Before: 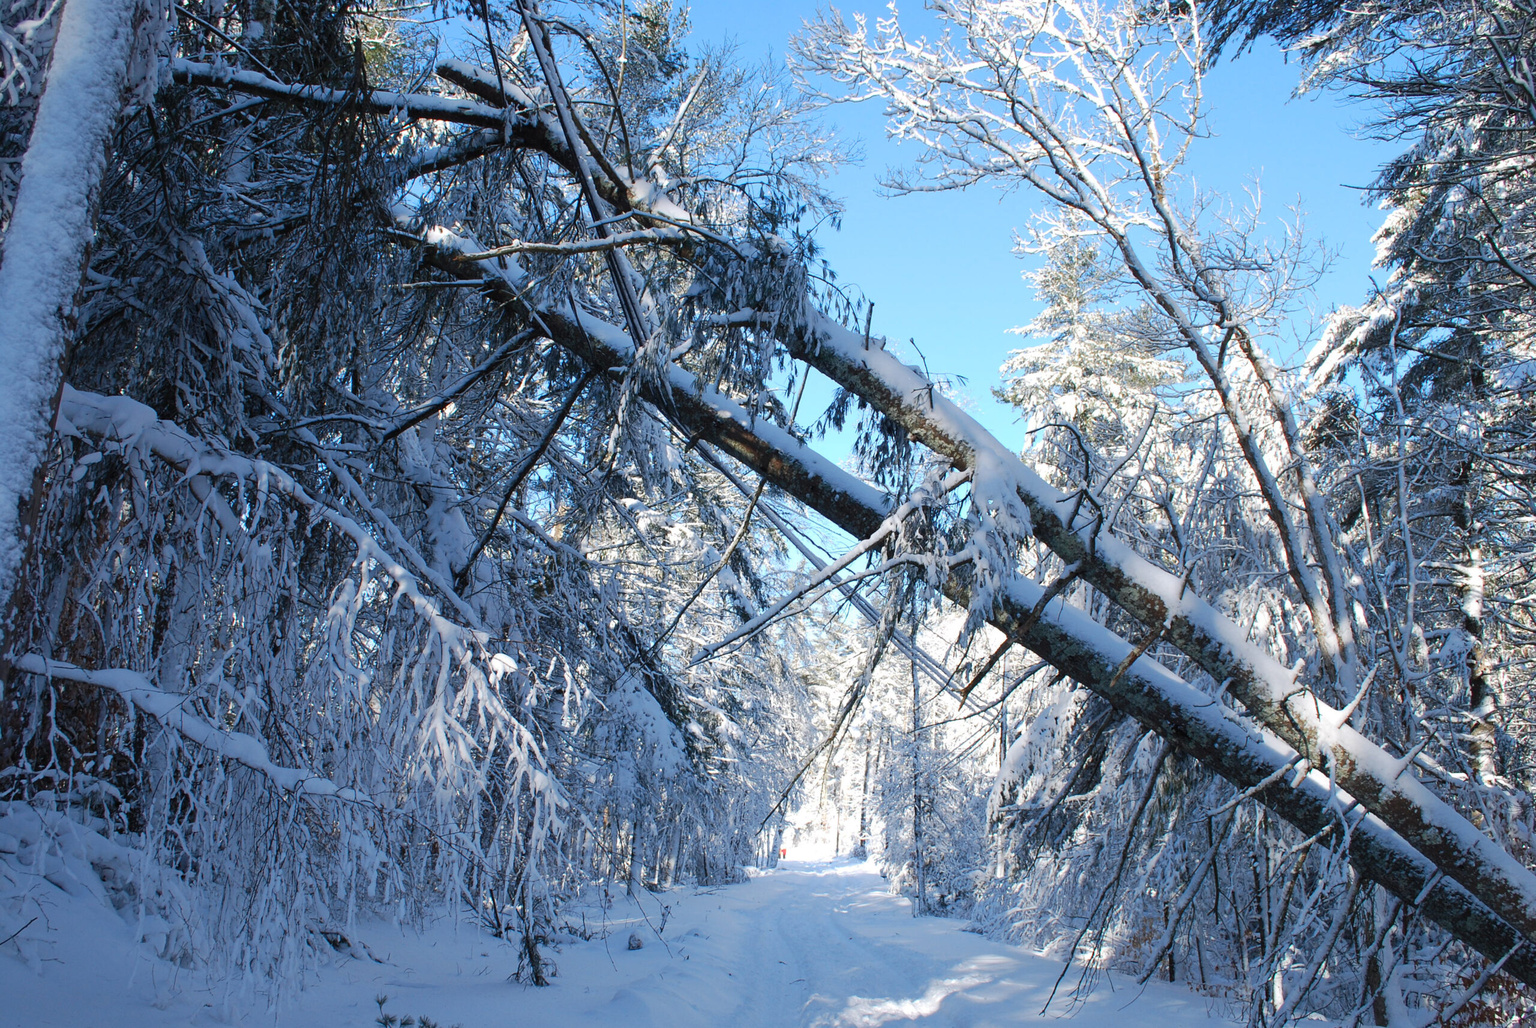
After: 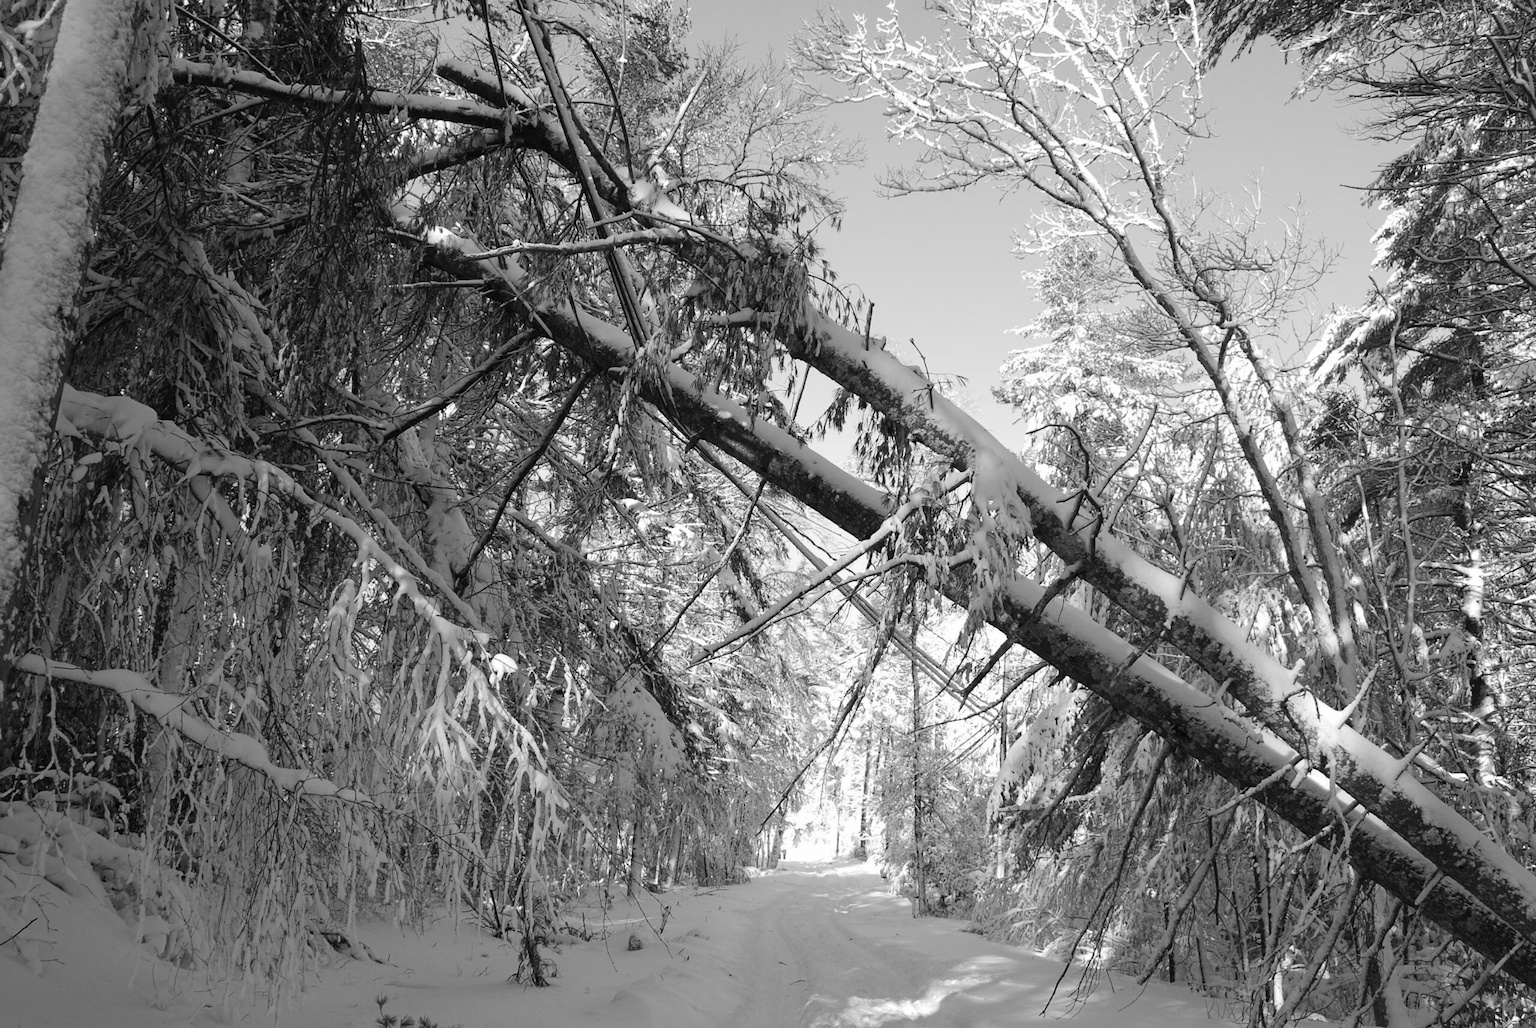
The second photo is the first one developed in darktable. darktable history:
color correction: highlights a* 21.88, highlights b* 22.25
monochrome: on, module defaults
